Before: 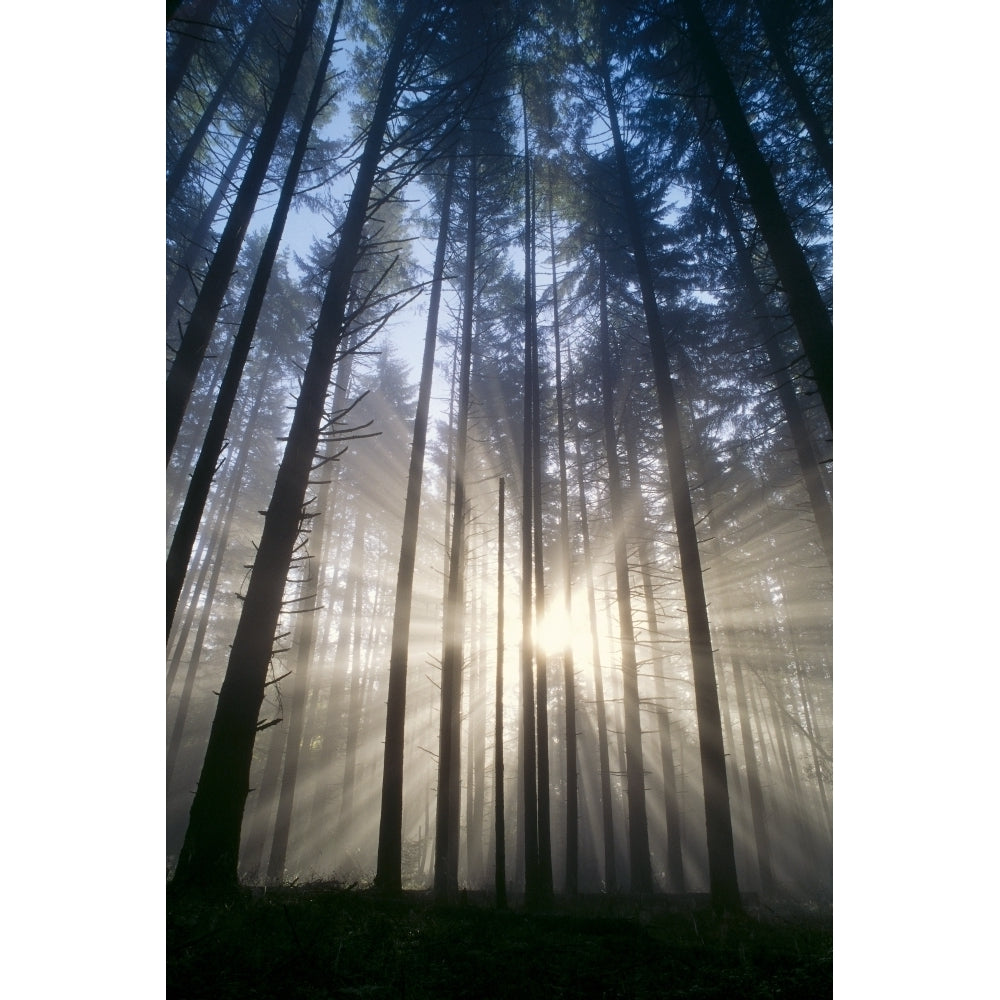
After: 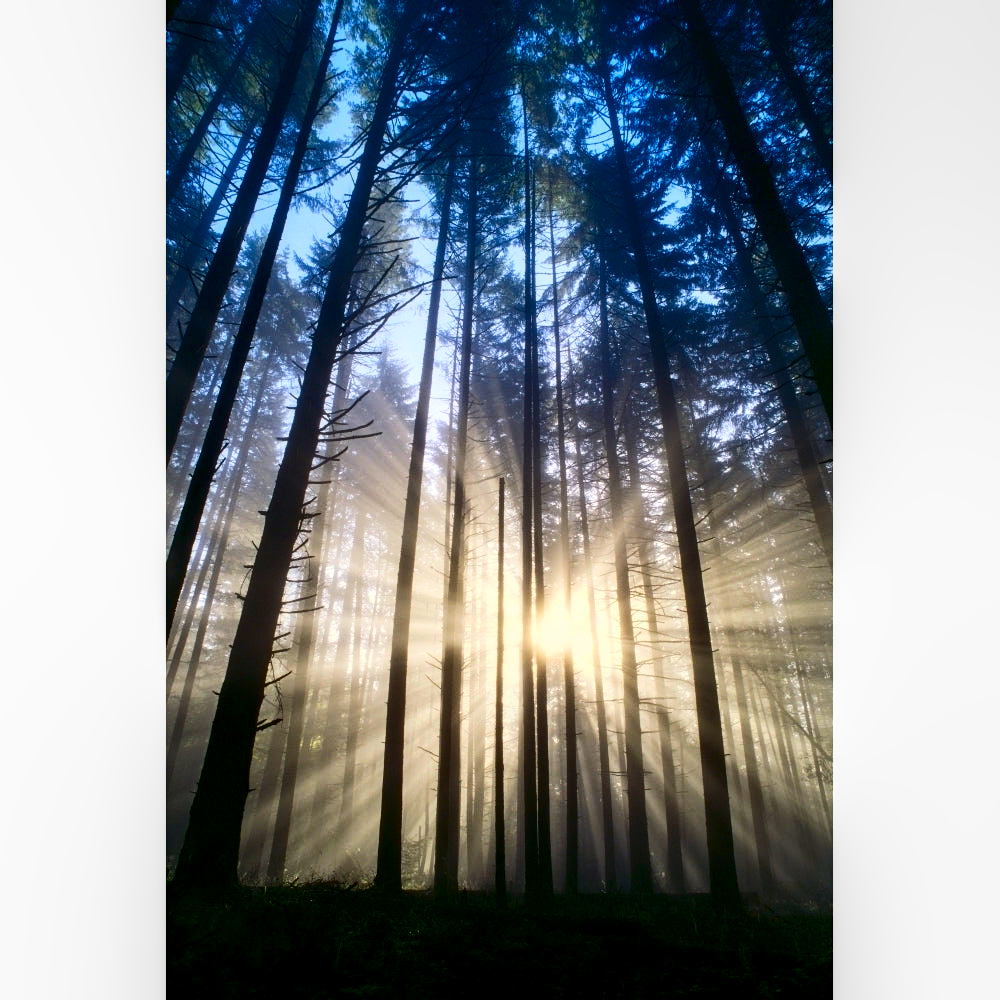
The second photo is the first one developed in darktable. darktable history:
local contrast: shadows 94%, midtone range 0.495
contrast brightness saturation: contrast 0.27, brightness 0.018, saturation 0.89
